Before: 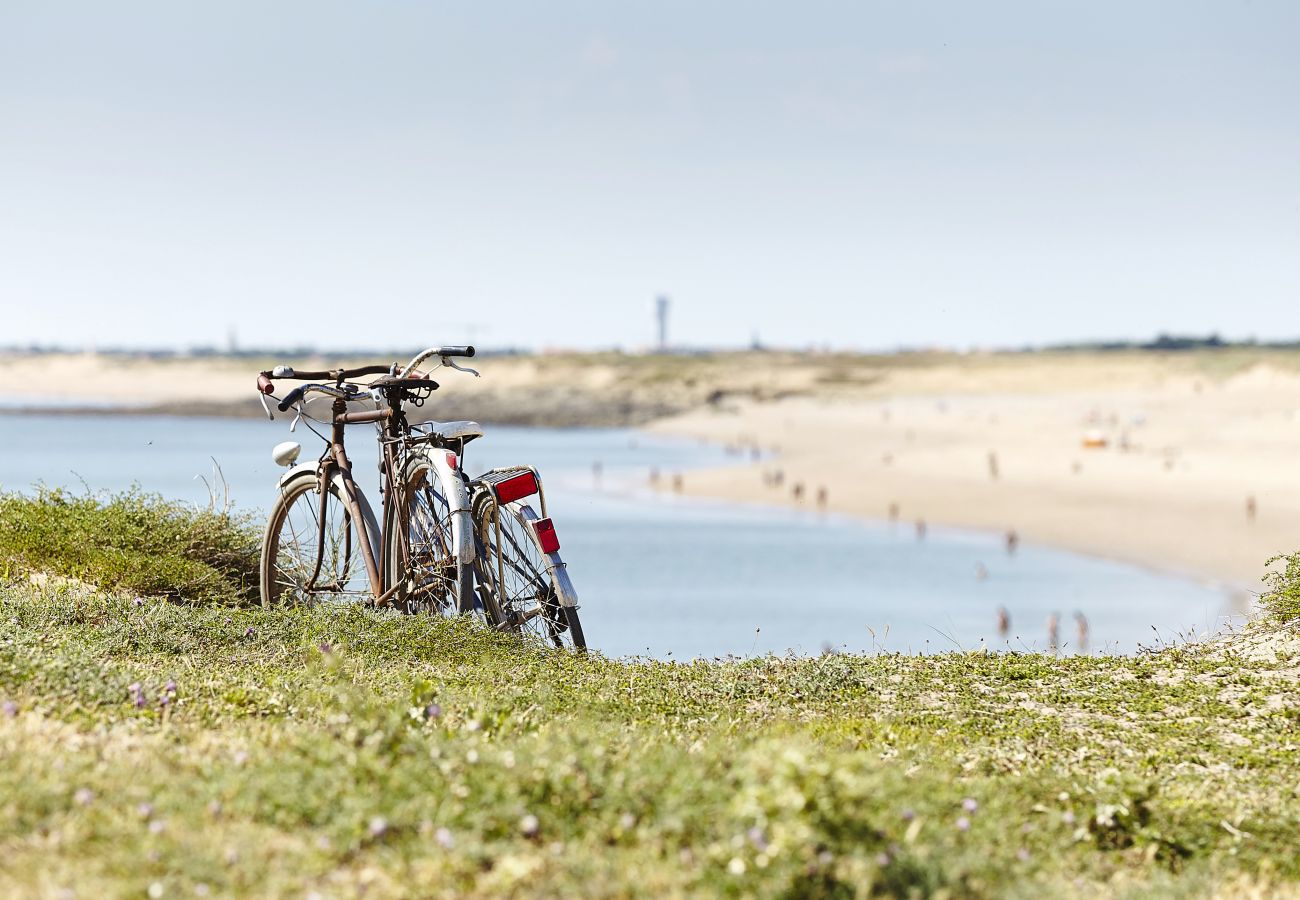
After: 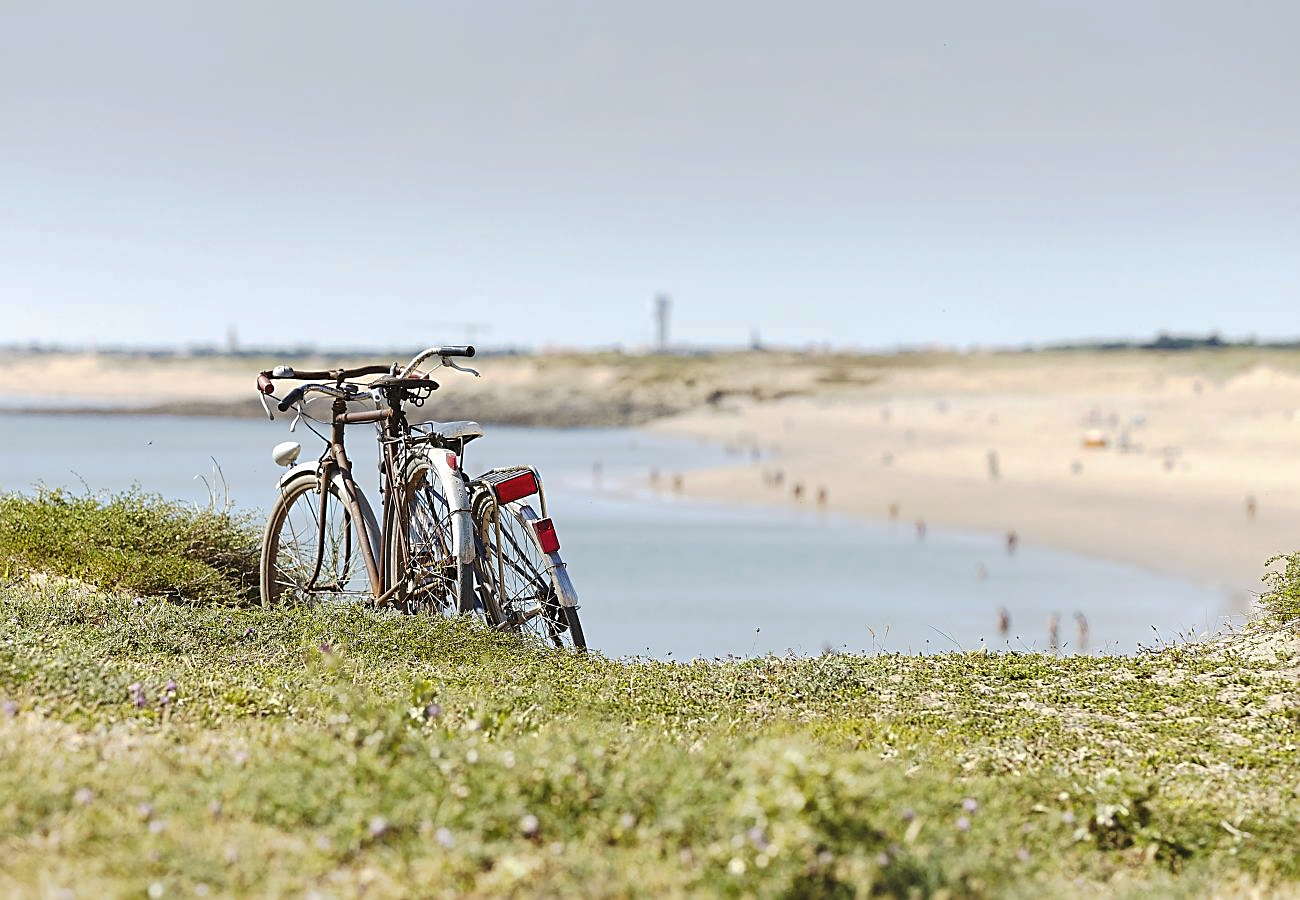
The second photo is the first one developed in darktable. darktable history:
tone curve: curves: ch0 [(0, 0) (0.003, 0.032) (0.011, 0.04) (0.025, 0.058) (0.044, 0.084) (0.069, 0.107) (0.1, 0.13) (0.136, 0.158) (0.177, 0.193) (0.224, 0.236) (0.277, 0.283) (0.335, 0.335) (0.399, 0.399) (0.468, 0.467) (0.543, 0.533) (0.623, 0.612) (0.709, 0.698) (0.801, 0.776) (0.898, 0.848) (1, 1)], preserve colors none
sharpen: radius 1.967
